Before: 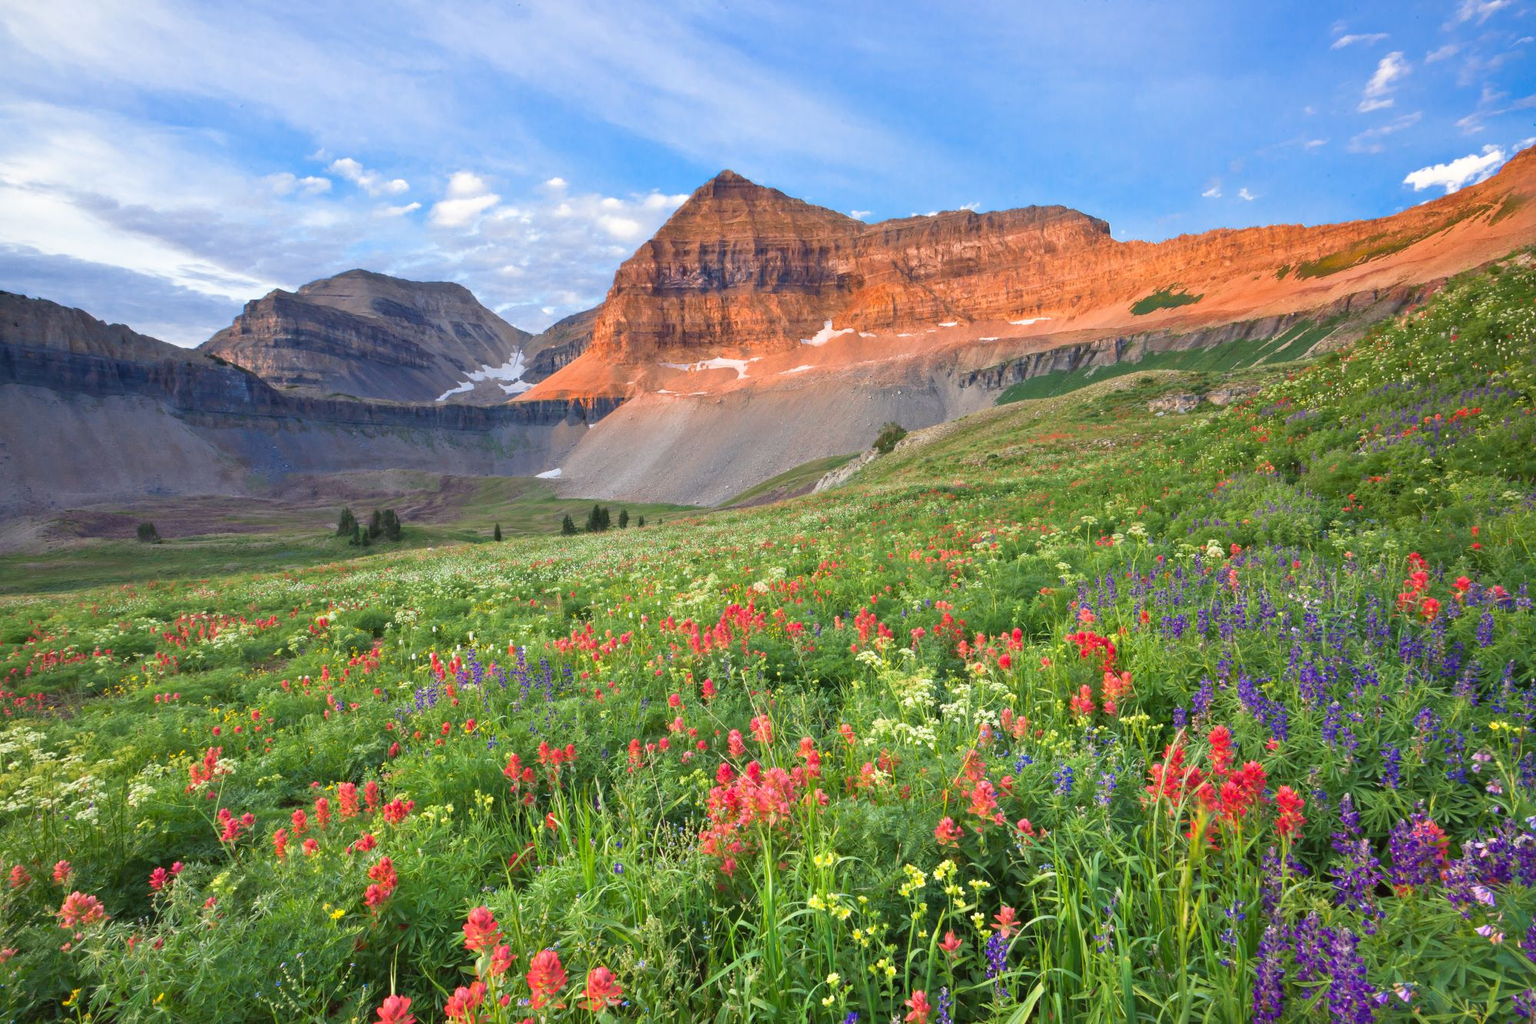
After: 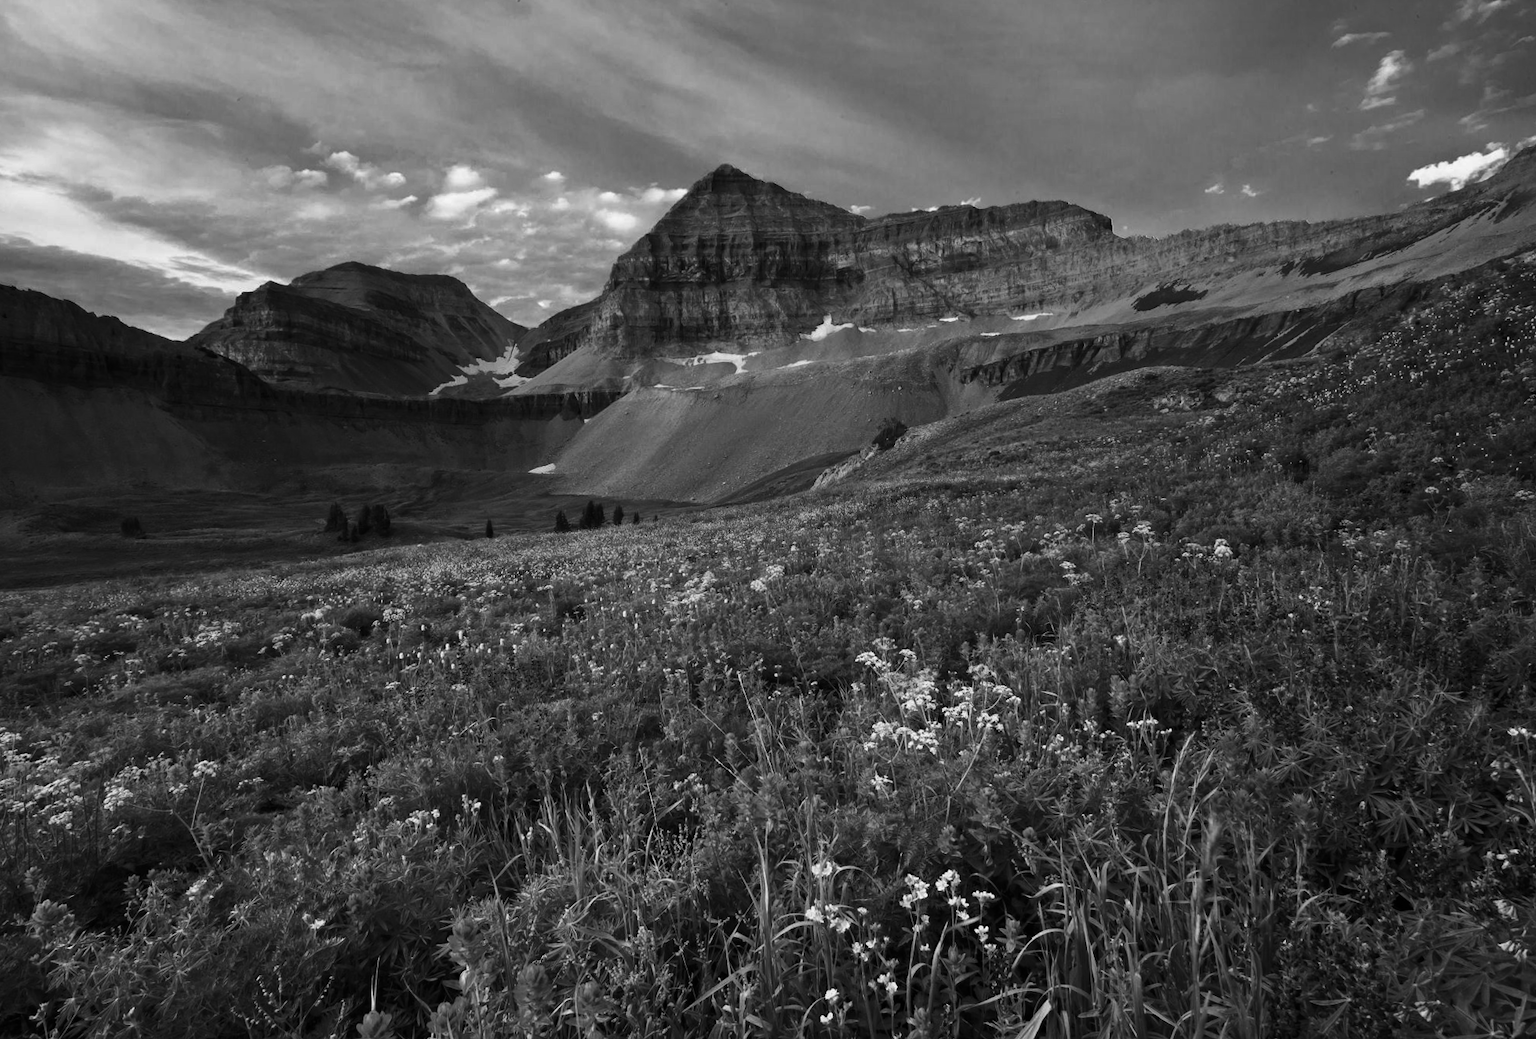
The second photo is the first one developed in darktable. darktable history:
contrast brightness saturation: contrast -0.03, brightness -0.59, saturation -1
rotate and perspective: rotation 0.226°, lens shift (vertical) -0.042, crop left 0.023, crop right 0.982, crop top 0.006, crop bottom 0.994
